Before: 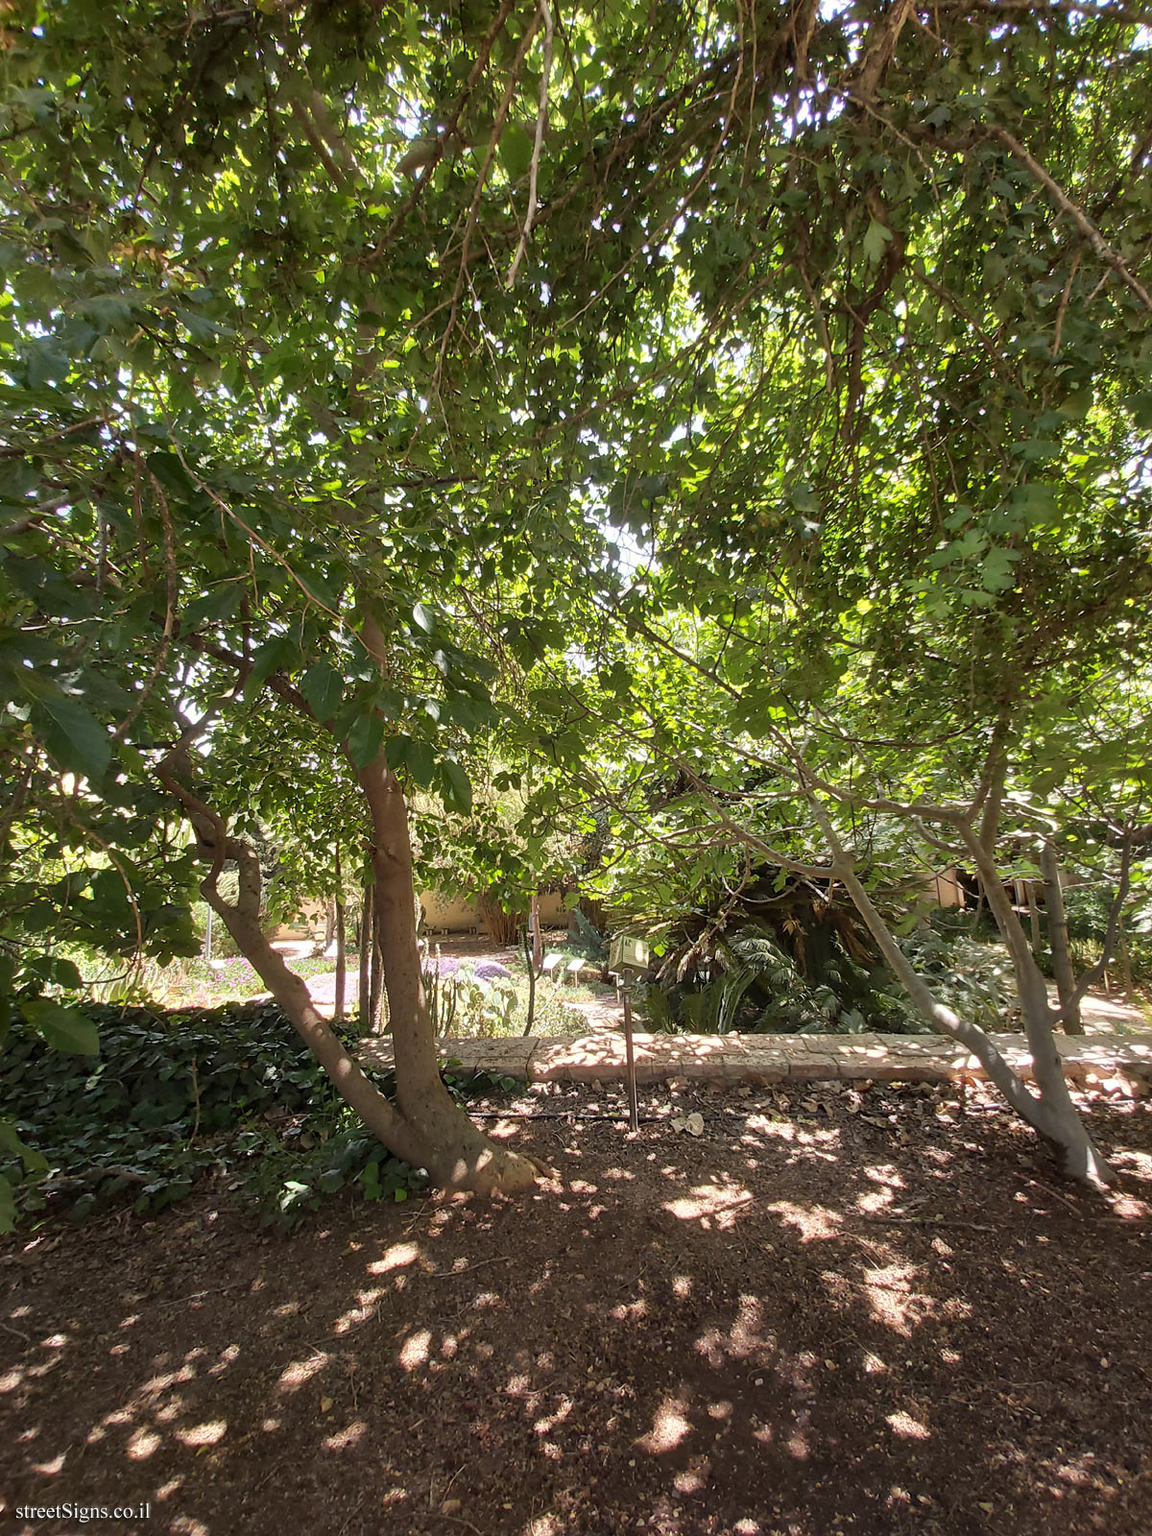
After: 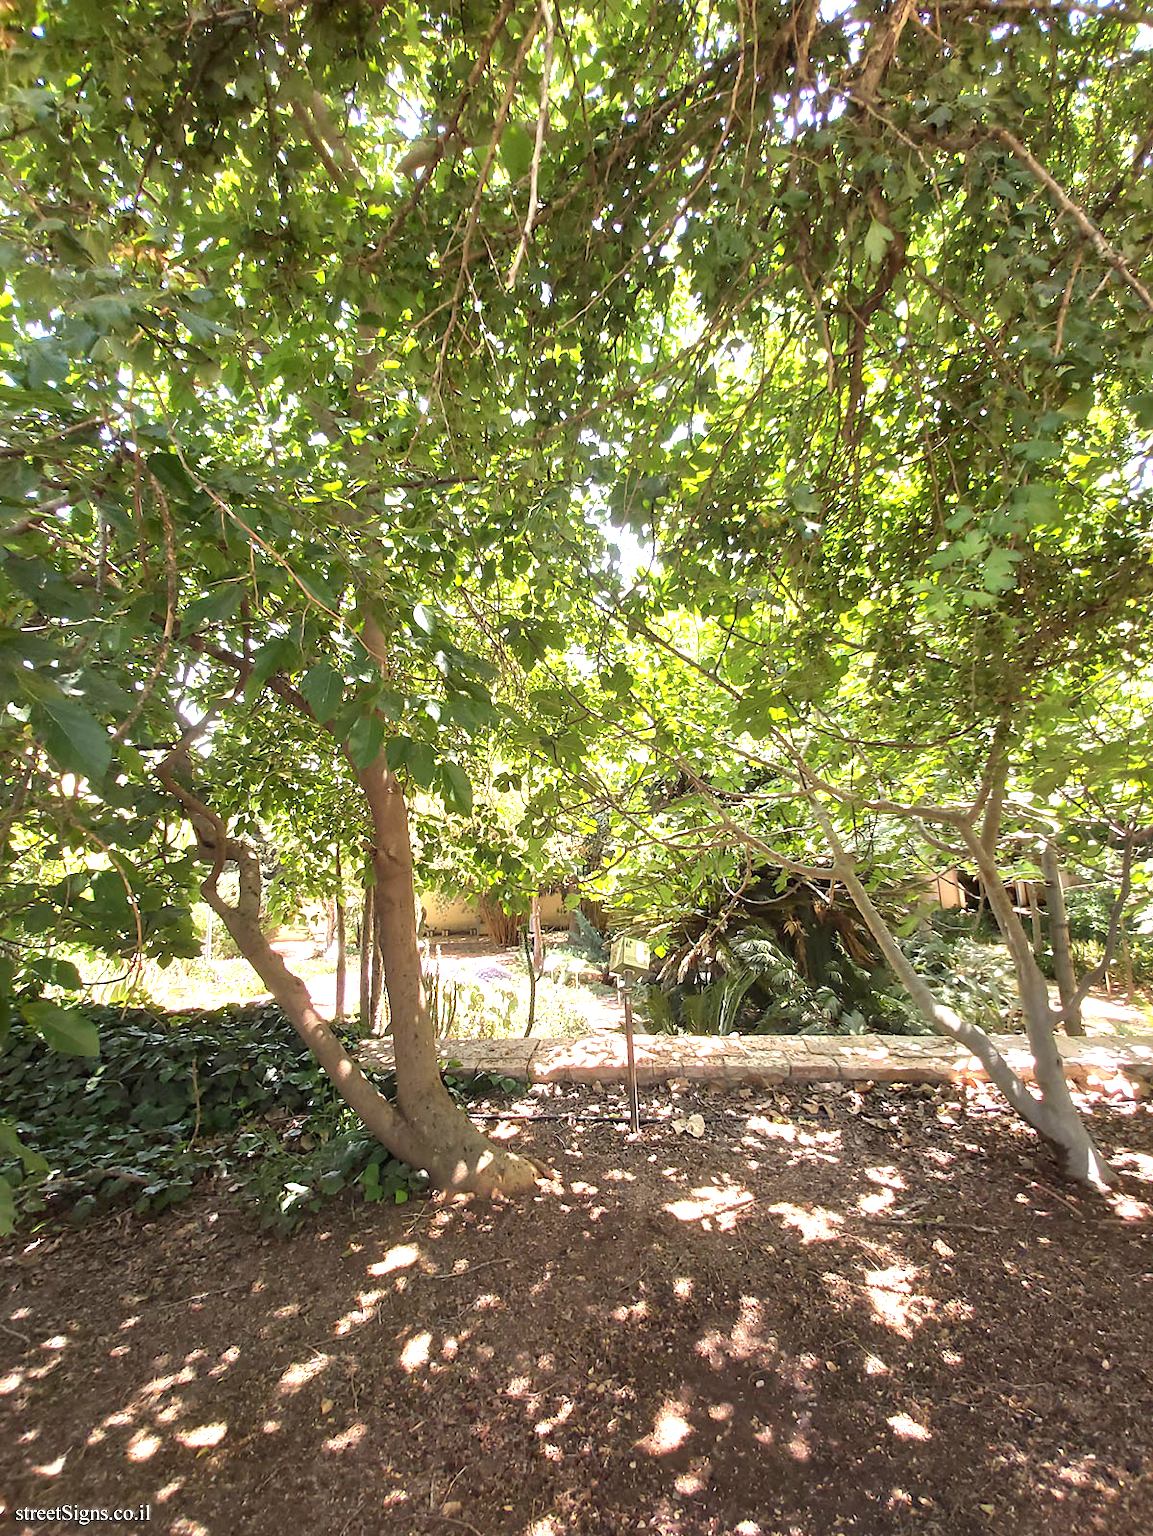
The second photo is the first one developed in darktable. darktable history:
exposure: black level correction 0, exposure 1.2 EV, compensate highlight preservation false
crop: bottom 0.071%
